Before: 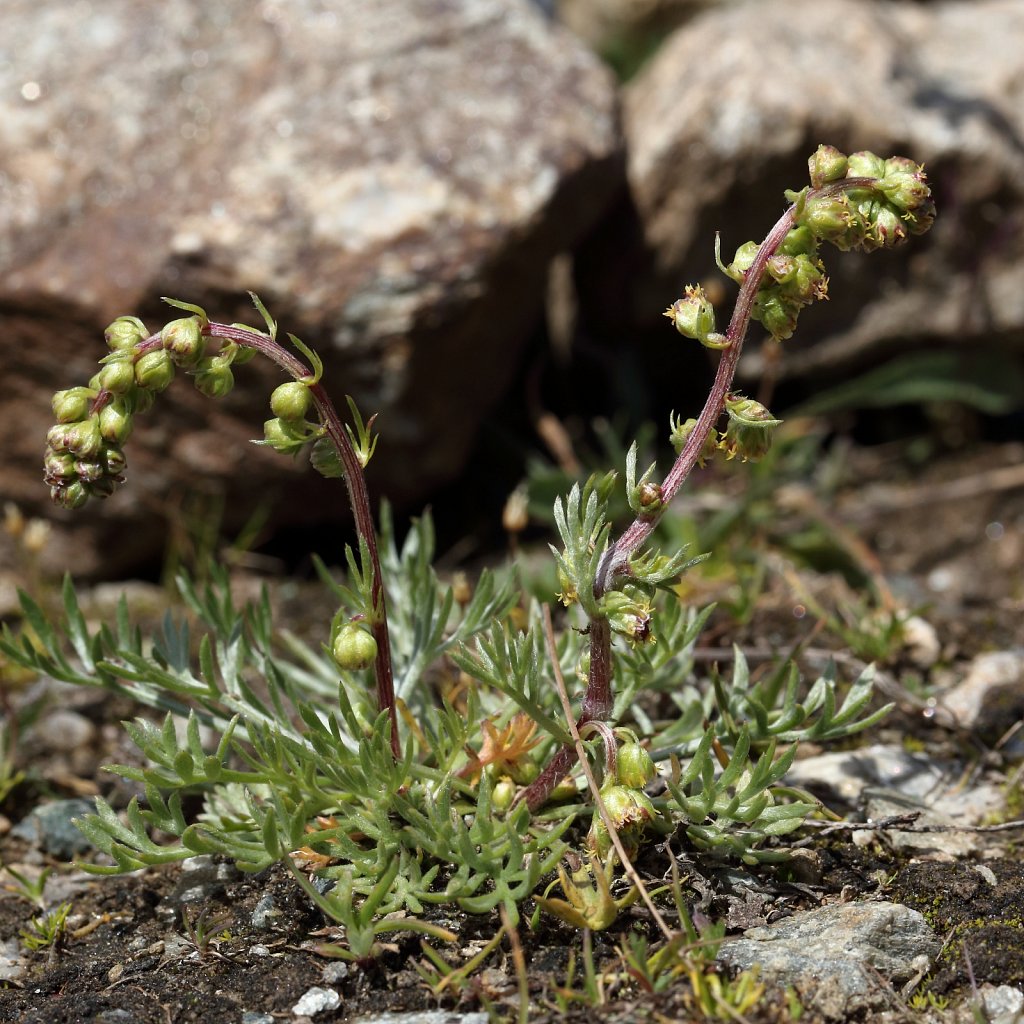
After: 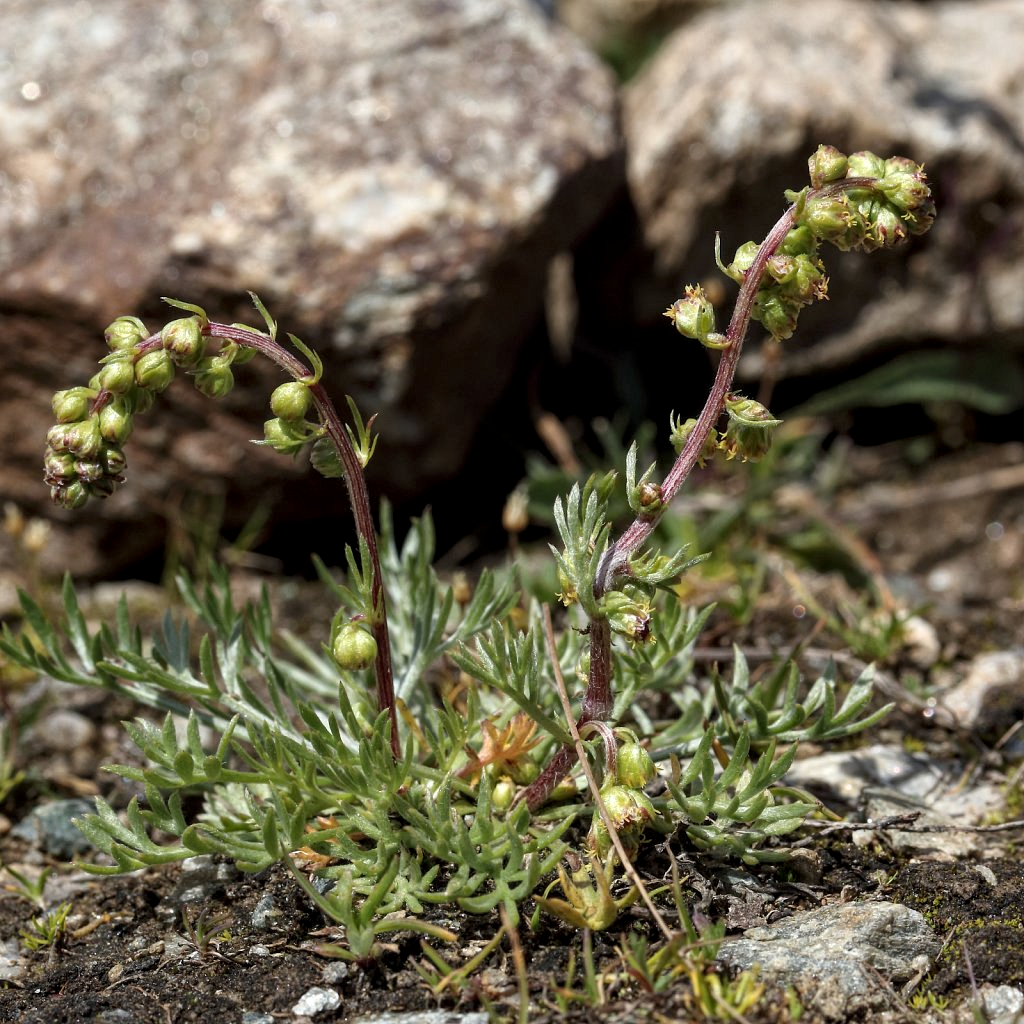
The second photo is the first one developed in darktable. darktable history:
local contrast: highlights 95%, shadows 88%, detail 160%, midtone range 0.2
